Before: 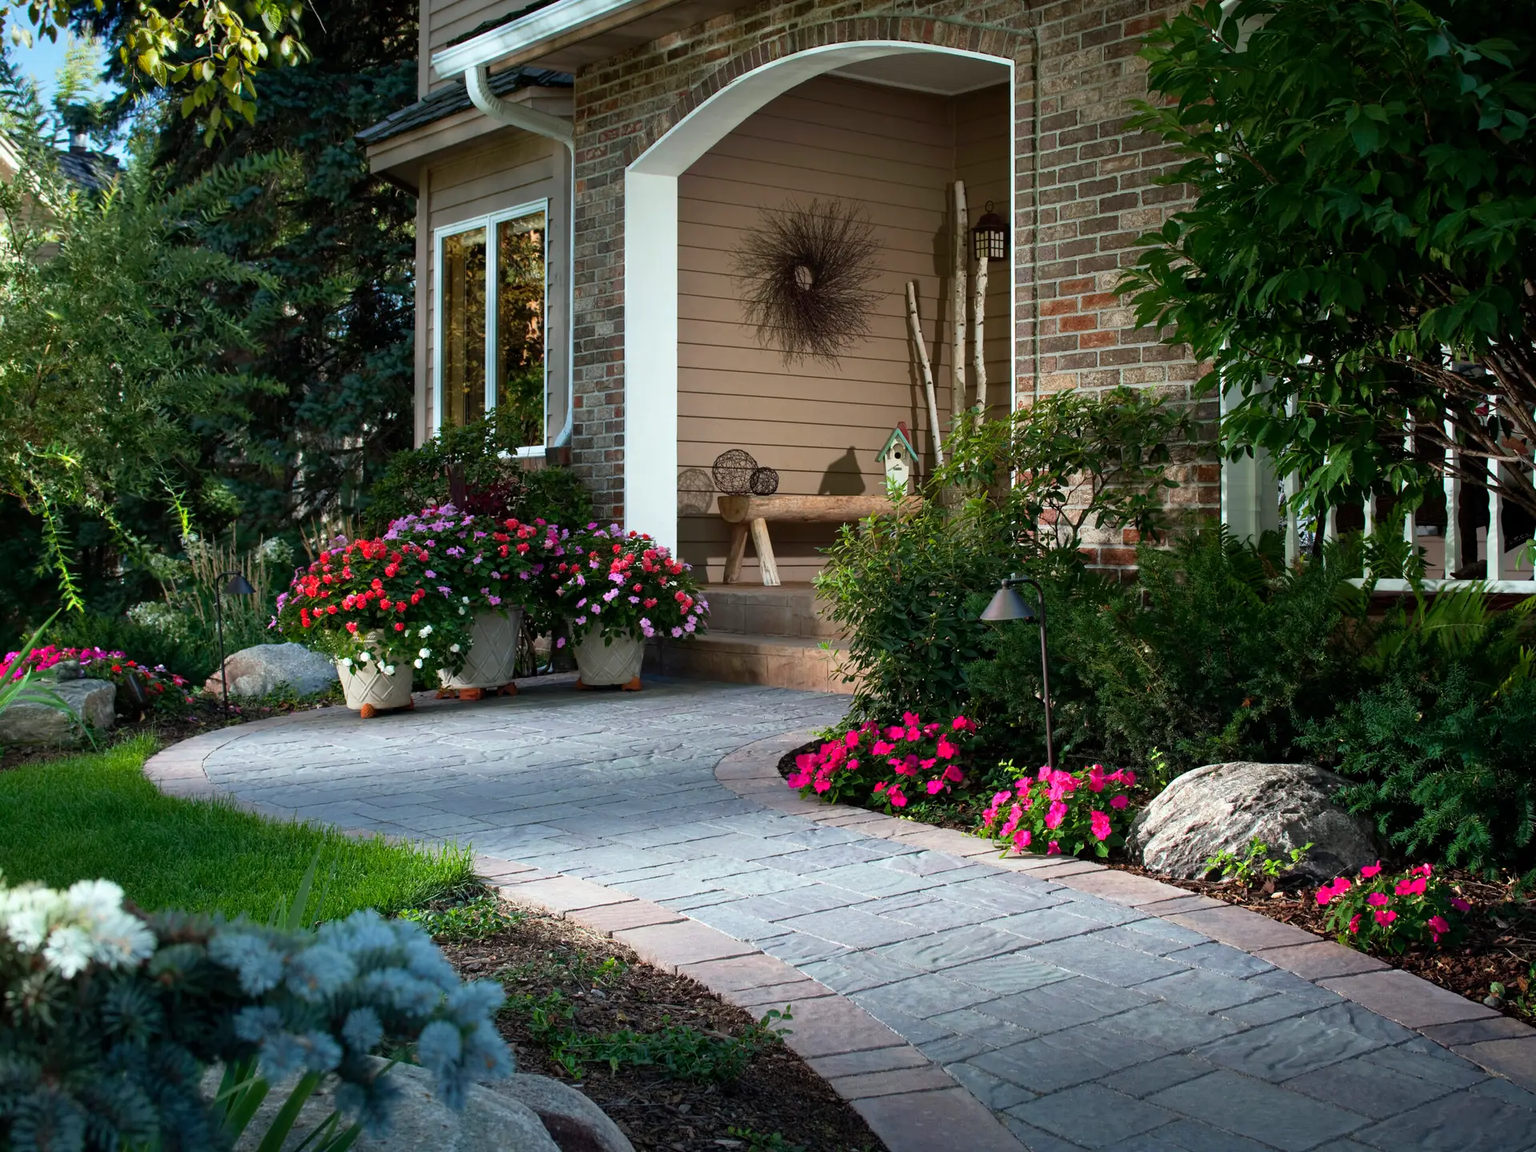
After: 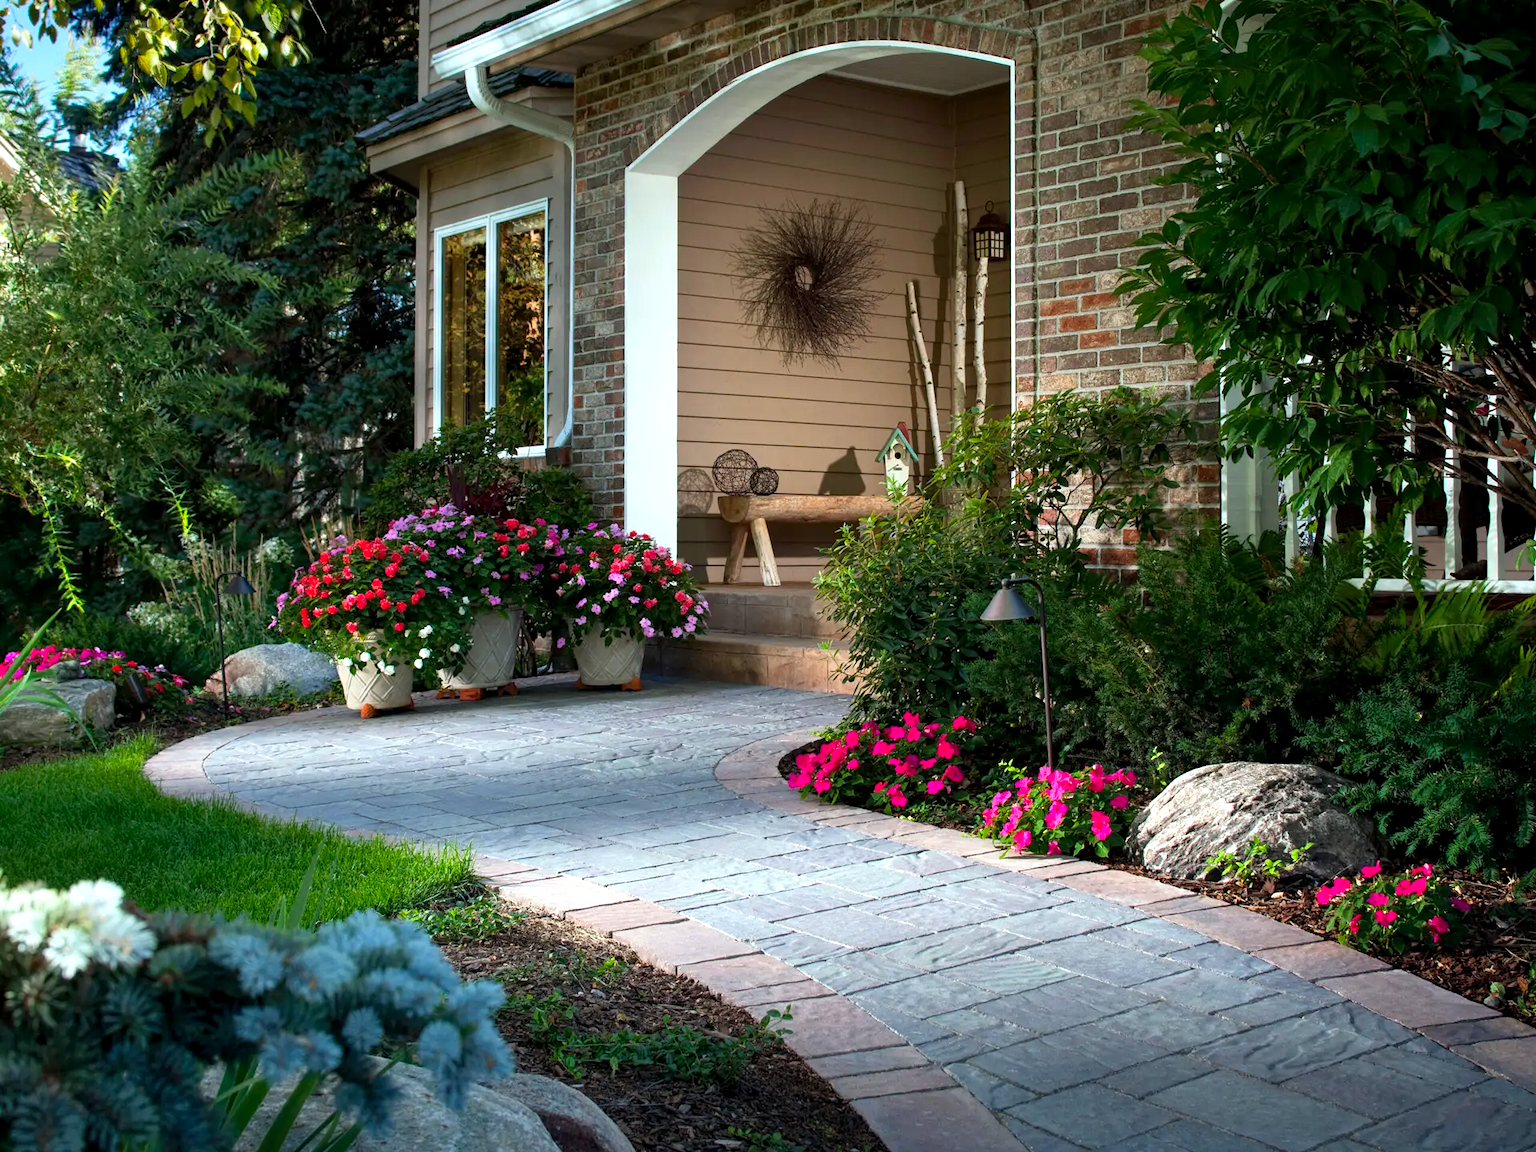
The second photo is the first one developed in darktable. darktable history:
exposure: exposure 0.29 EV, compensate highlight preservation false
color correction: saturation 1.1
local contrast: highlights 100%, shadows 100%, detail 120%, midtone range 0.2
